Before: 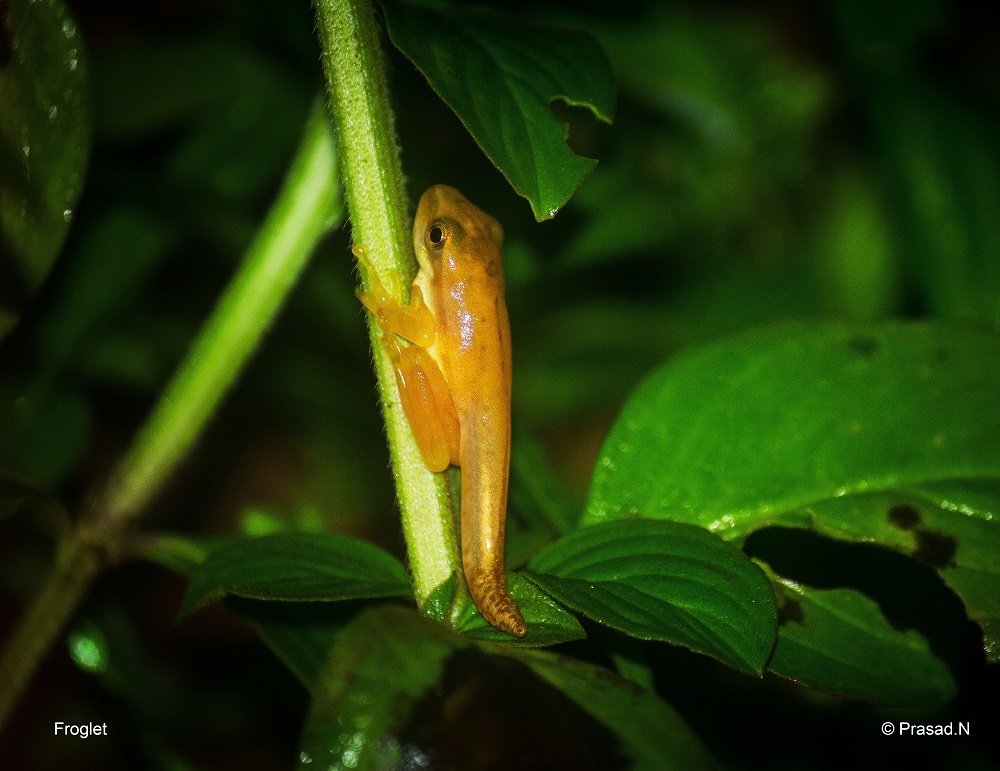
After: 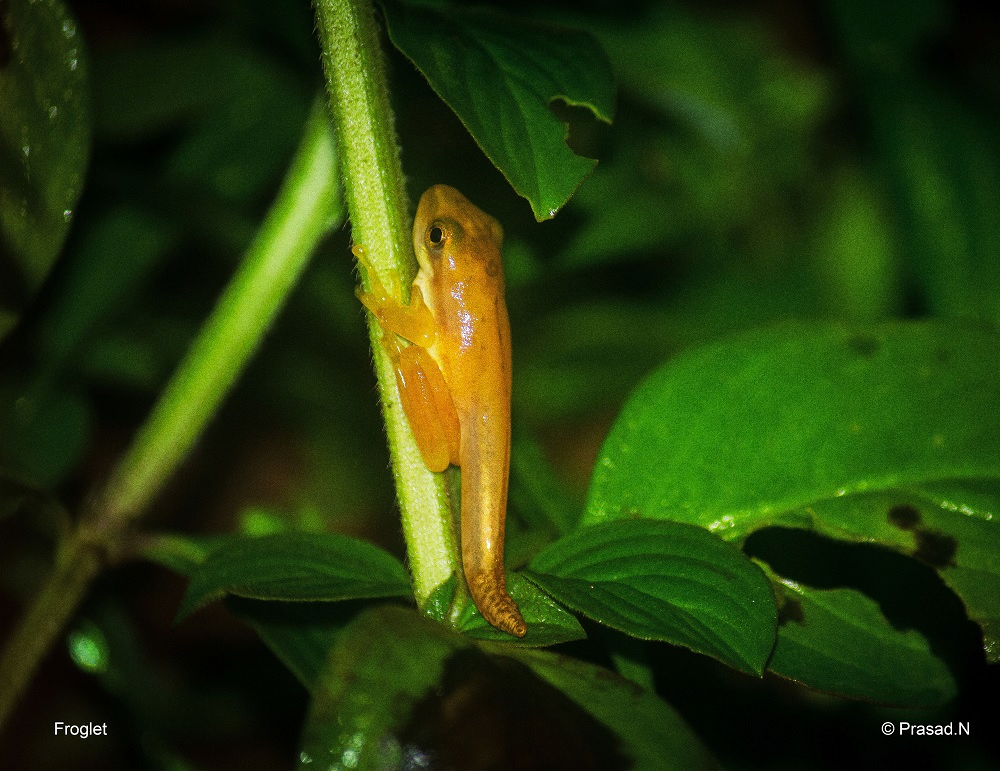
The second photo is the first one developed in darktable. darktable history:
grain: on, module defaults
shadows and highlights: shadows 25, highlights -25
